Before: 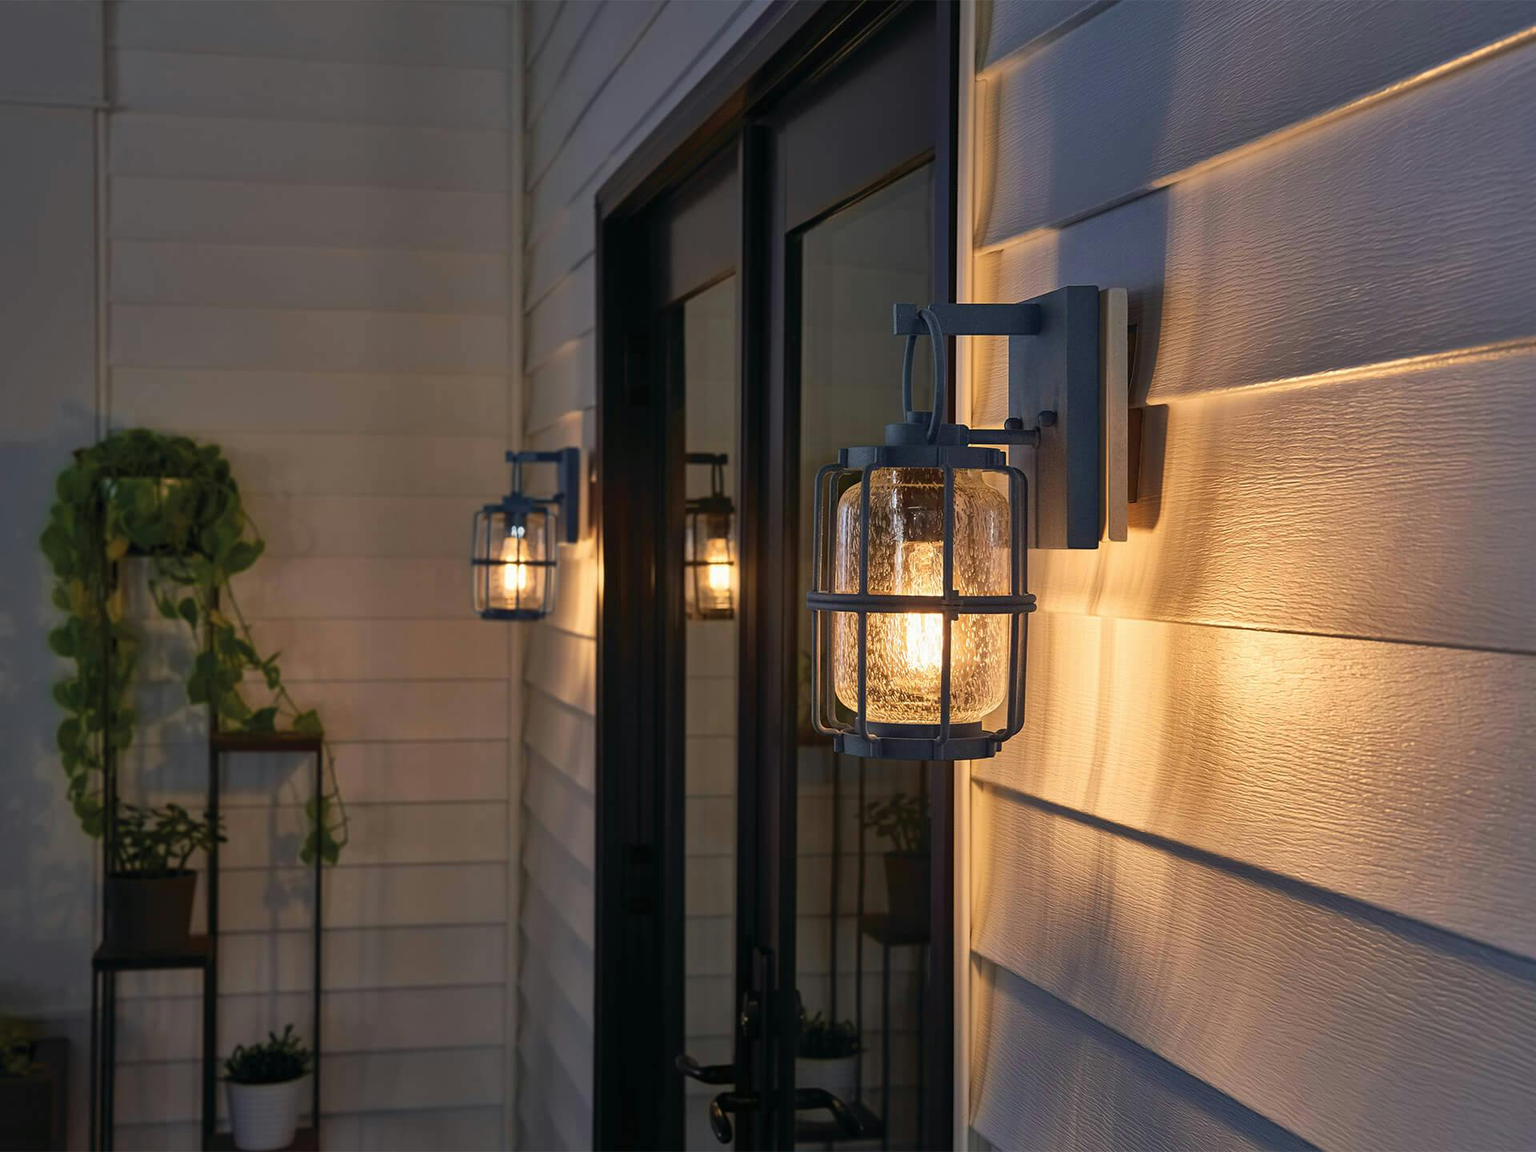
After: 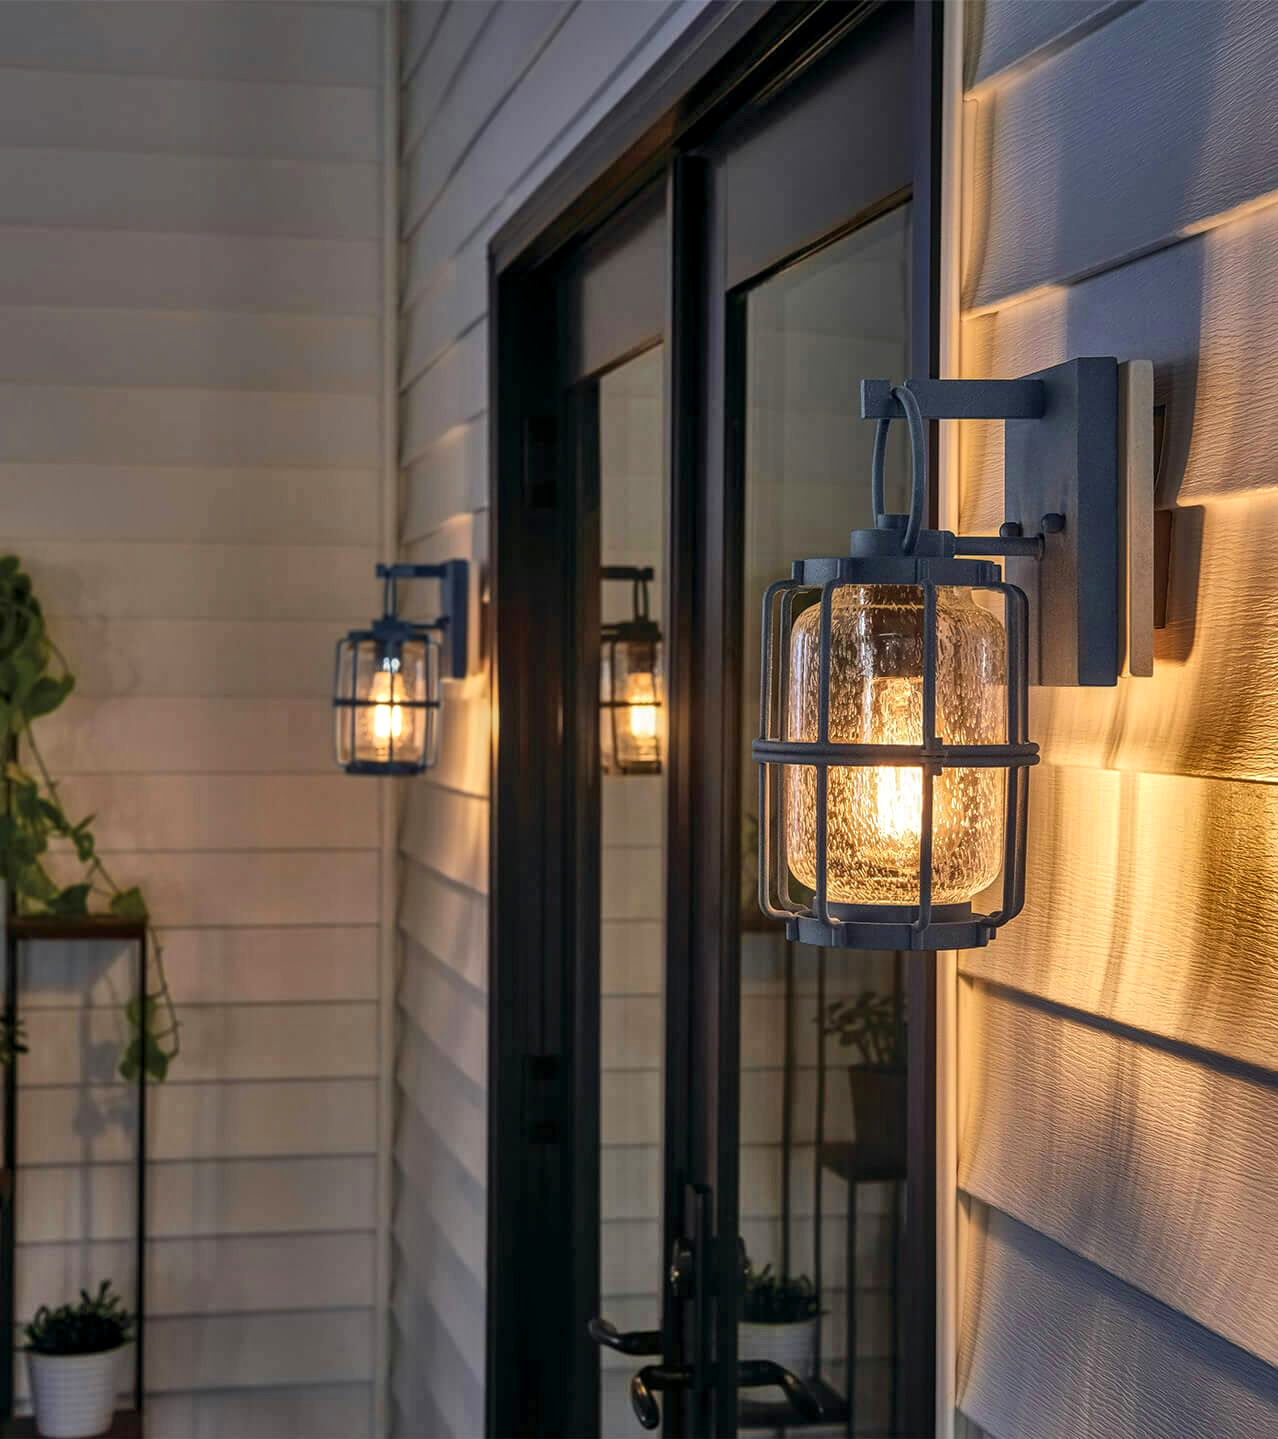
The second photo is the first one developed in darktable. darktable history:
crop and rotate: left 13.368%, right 20.026%
exposure: exposure 0.231 EV, compensate exposure bias true, compensate highlight preservation false
local contrast: highlights 1%, shadows 6%, detail 133%
shadows and highlights: white point adjustment 0.131, highlights -70.44, soften with gaussian
